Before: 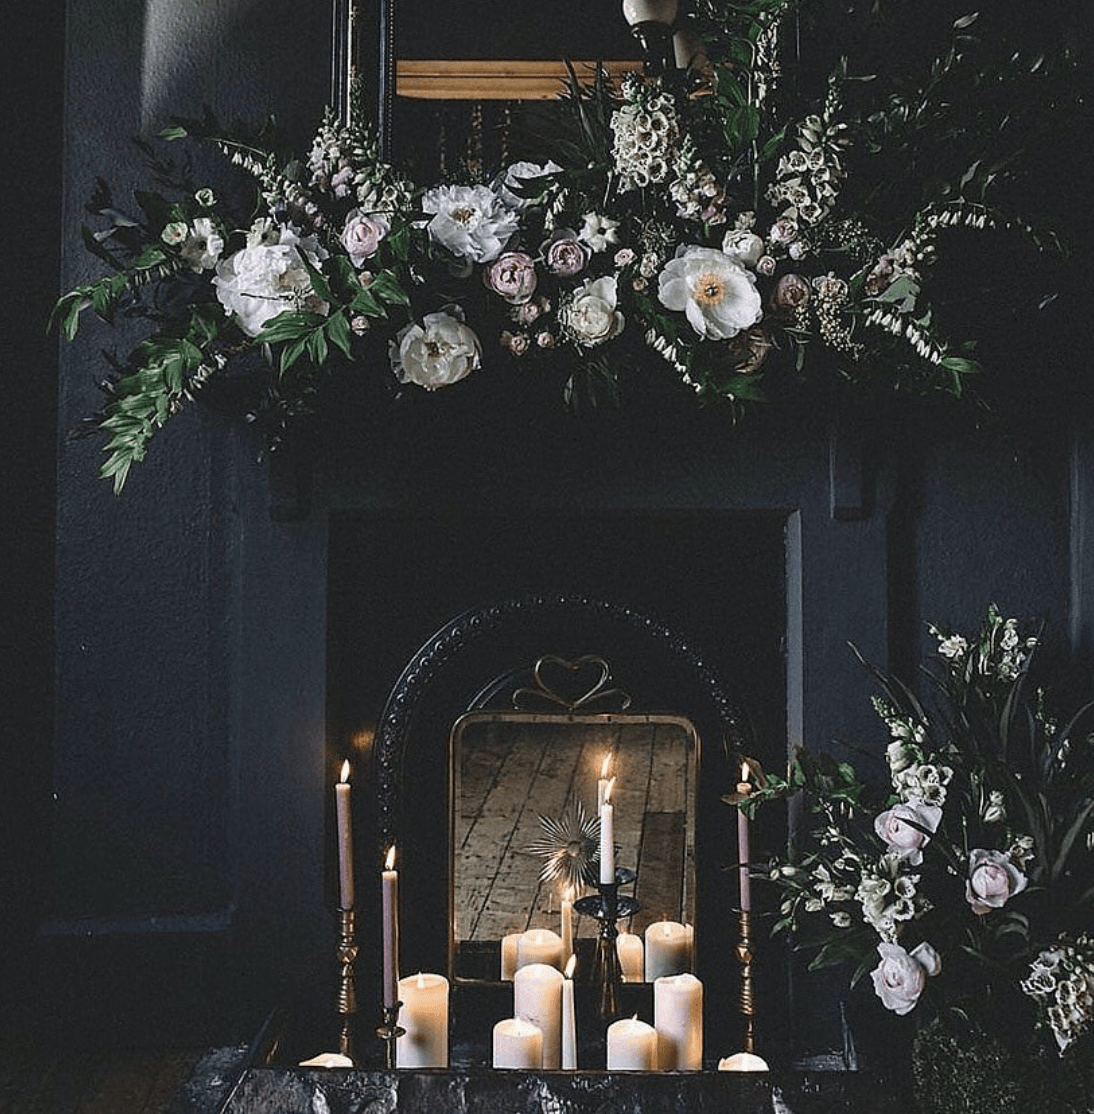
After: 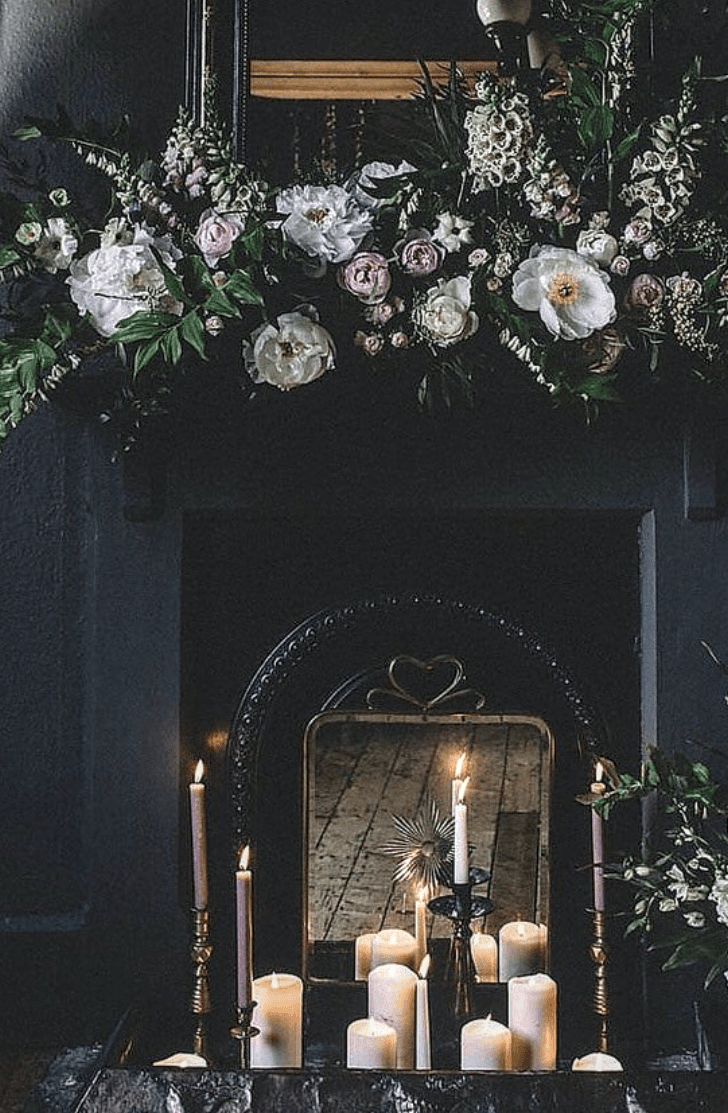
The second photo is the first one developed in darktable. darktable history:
crop and rotate: left 13.352%, right 20.054%
local contrast: on, module defaults
